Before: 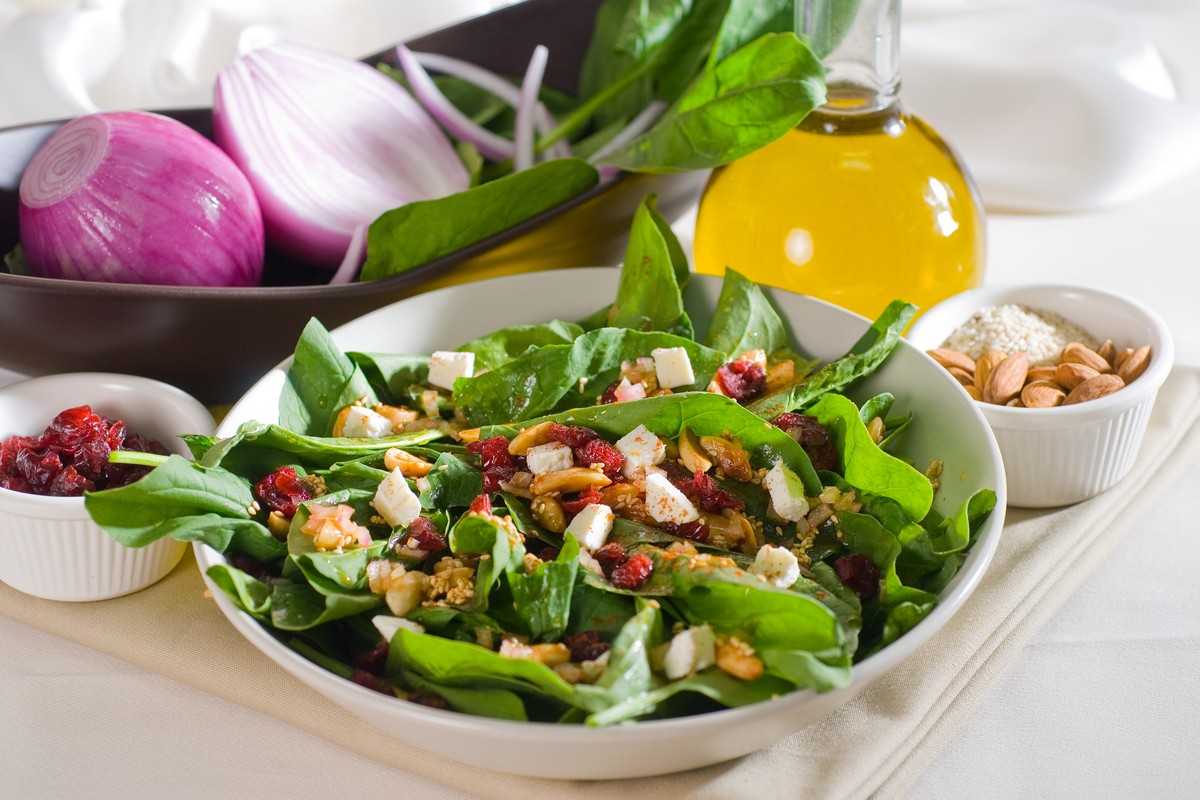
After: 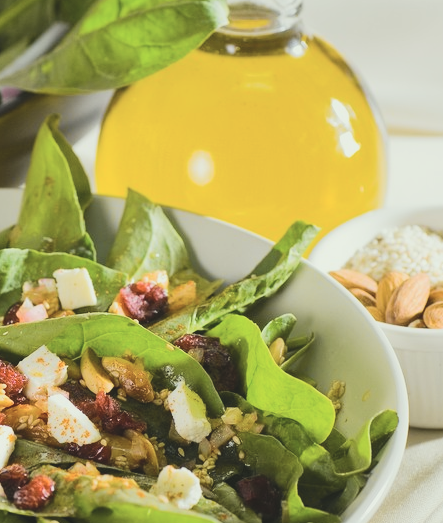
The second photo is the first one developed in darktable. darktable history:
crop and rotate: left 49.889%, top 10.118%, right 13.18%, bottom 24.486%
color balance rgb: global offset › luminance 1.489%, perceptual saturation grading › global saturation 17.377%
tone curve: curves: ch0 [(0, 0.03) (0.113, 0.087) (0.207, 0.184) (0.515, 0.612) (0.712, 0.793) (1, 0.946)]; ch1 [(0, 0) (0.172, 0.123) (0.317, 0.279) (0.407, 0.401) (0.476, 0.482) (0.505, 0.499) (0.534, 0.534) (0.632, 0.645) (0.726, 0.745) (1, 1)]; ch2 [(0, 0) (0.411, 0.424) (0.476, 0.492) (0.521, 0.524) (0.541, 0.559) (0.65, 0.699) (1, 1)], color space Lab, independent channels, preserve colors none
contrast brightness saturation: contrast -0.044, saturation -0.397
exposure: compensate exposure bias true, compensate highlight preservation false
color correction: highlights a* -2.53, highlights b* 2.53
